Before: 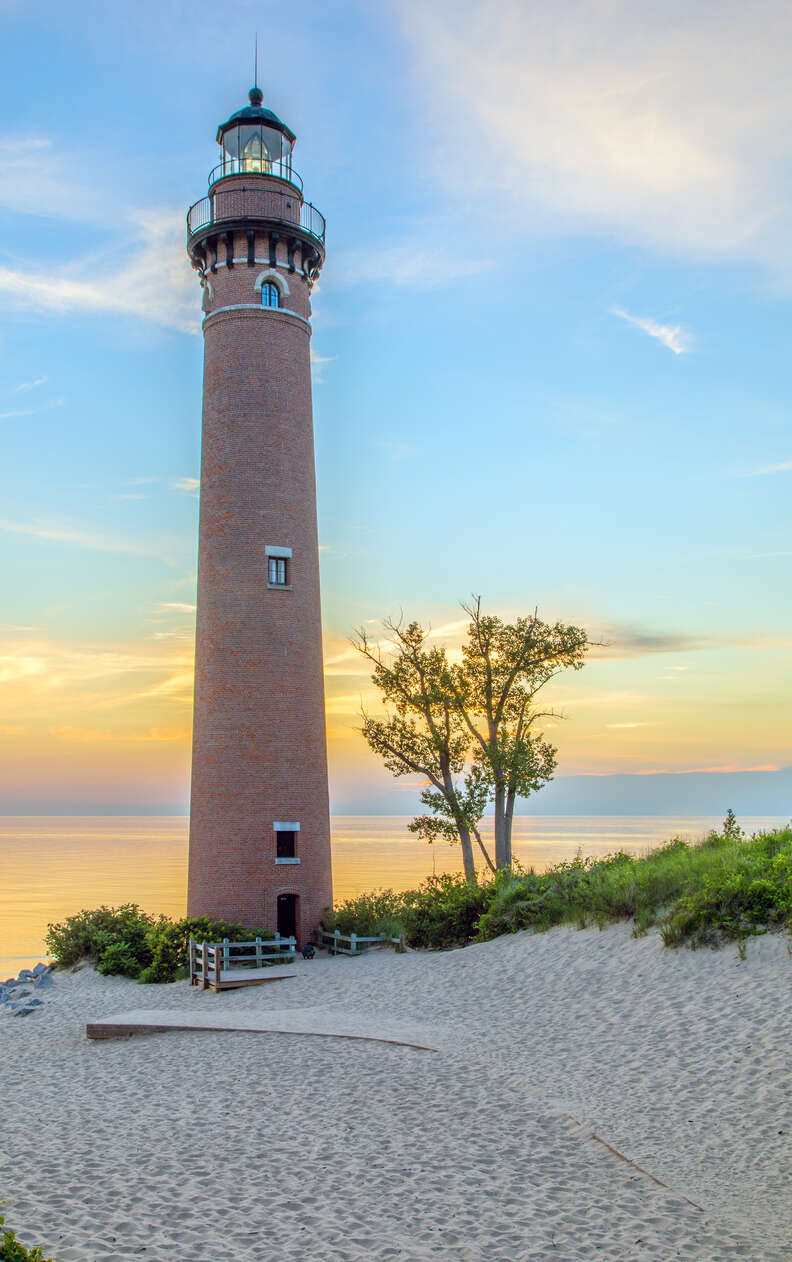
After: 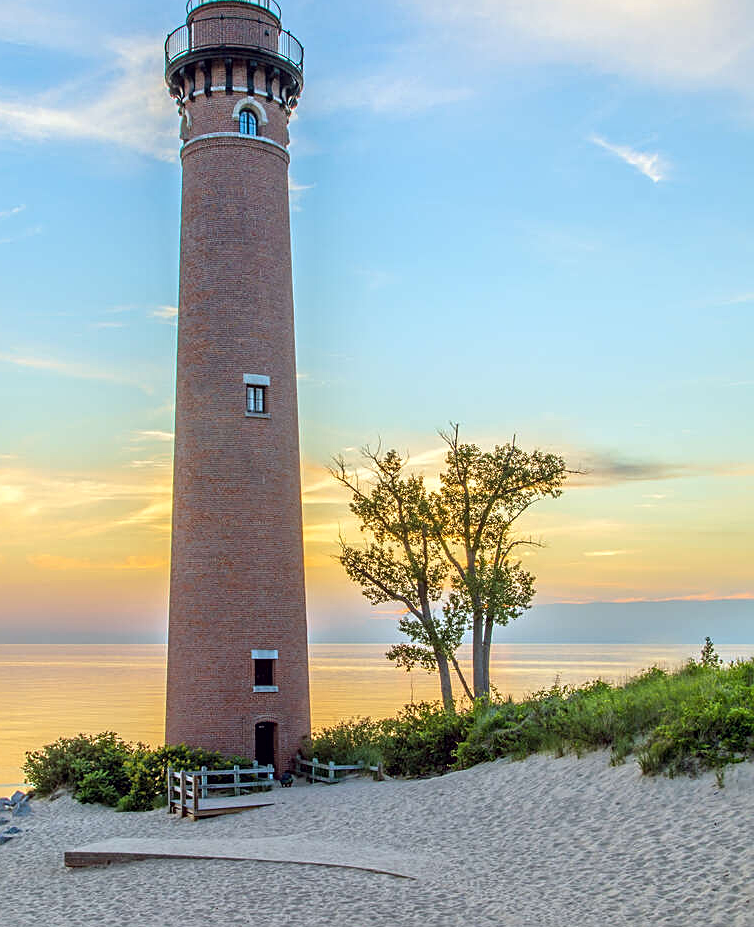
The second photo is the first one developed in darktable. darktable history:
local contrast: mode bilateral grid, contrast 27, coarseness 16, detail 115%, midtone range 0.2
crop and rotate: left 2.792%, top 13.663%, right 1.979%, bottom 12.855%
sharpen: amount 0.497
